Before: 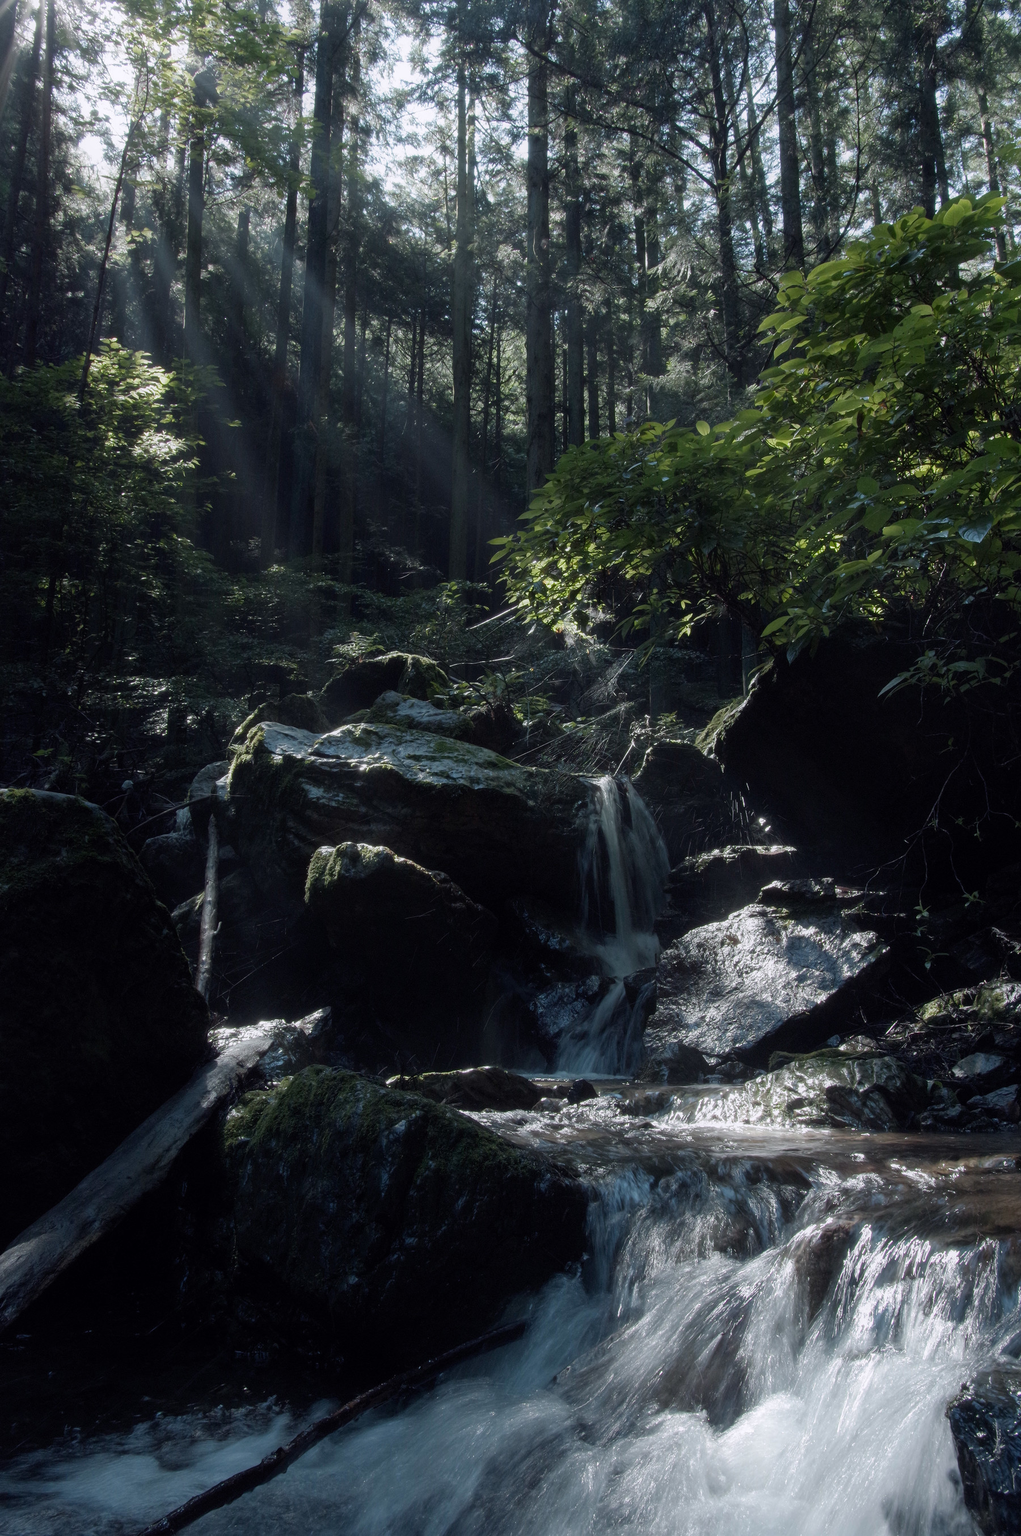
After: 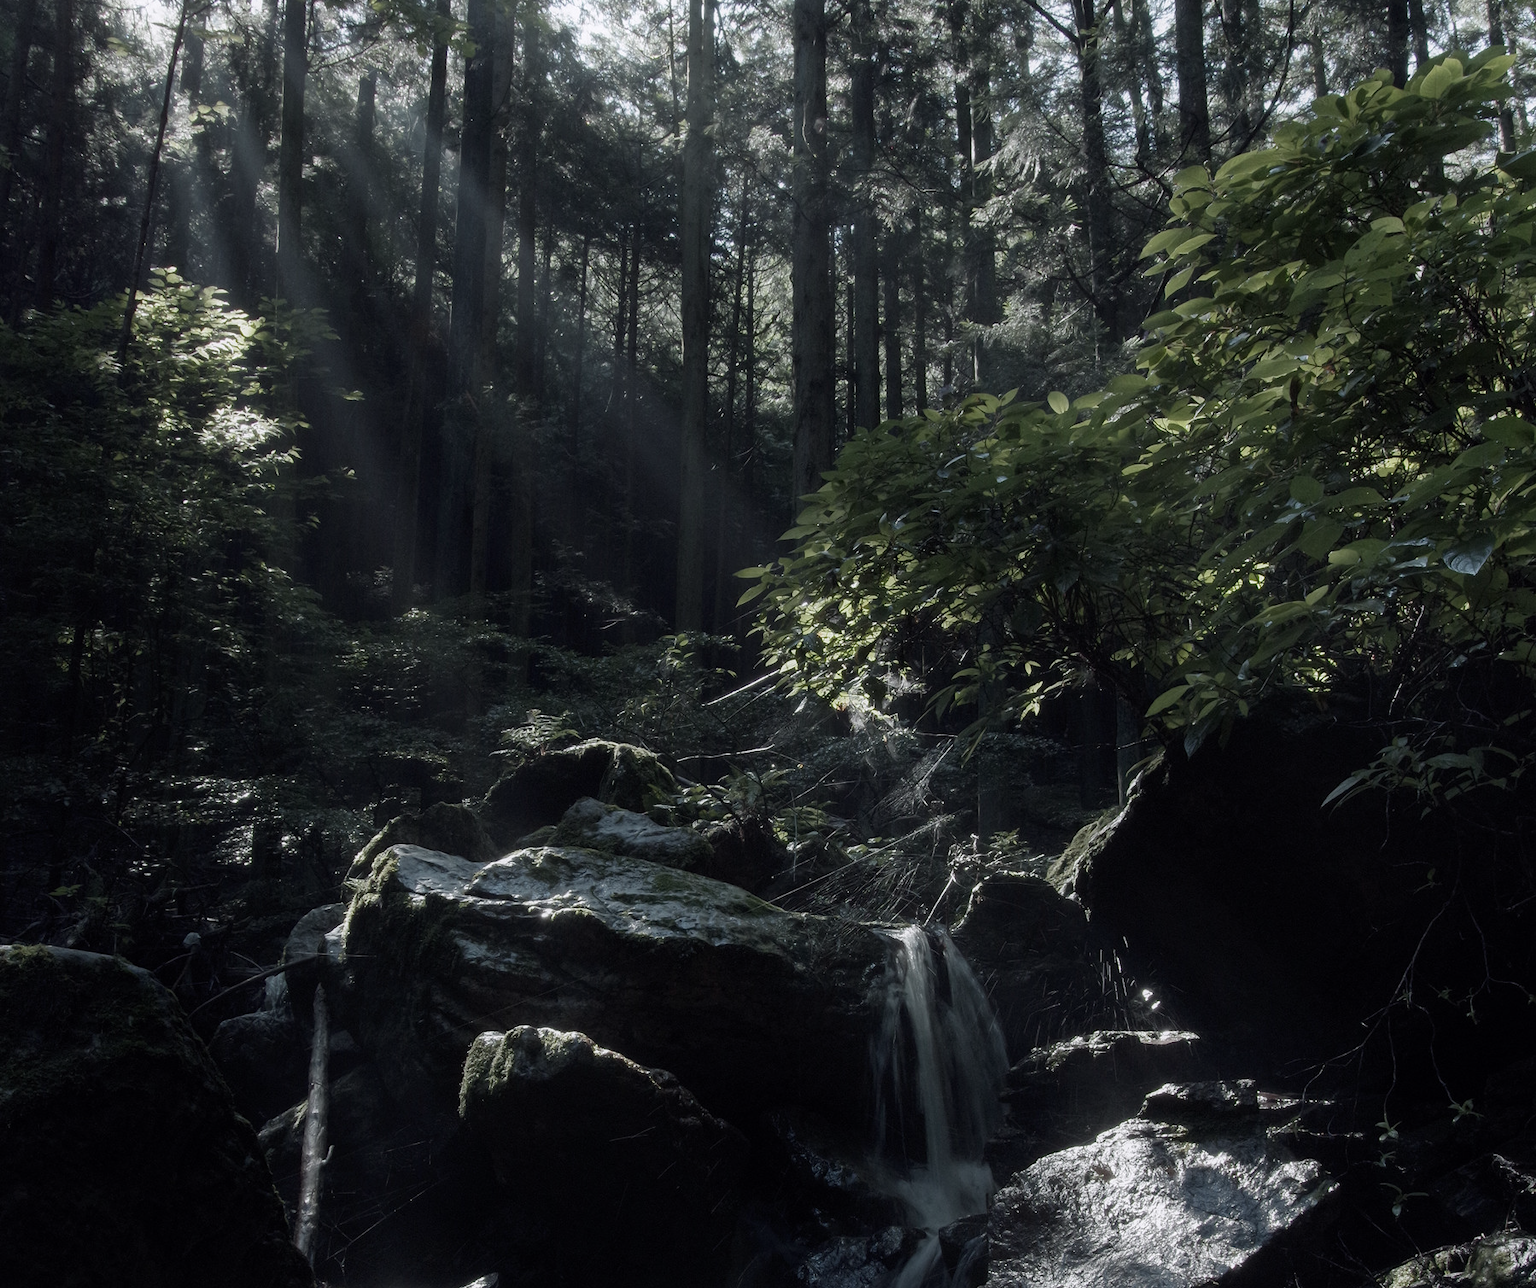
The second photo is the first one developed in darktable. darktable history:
crop and rotate: top 10.47%, bottom 33.782%
contrast brightness saturation: contrast 0.098, saturation -0.367
tone equalizer: on, module defaults
